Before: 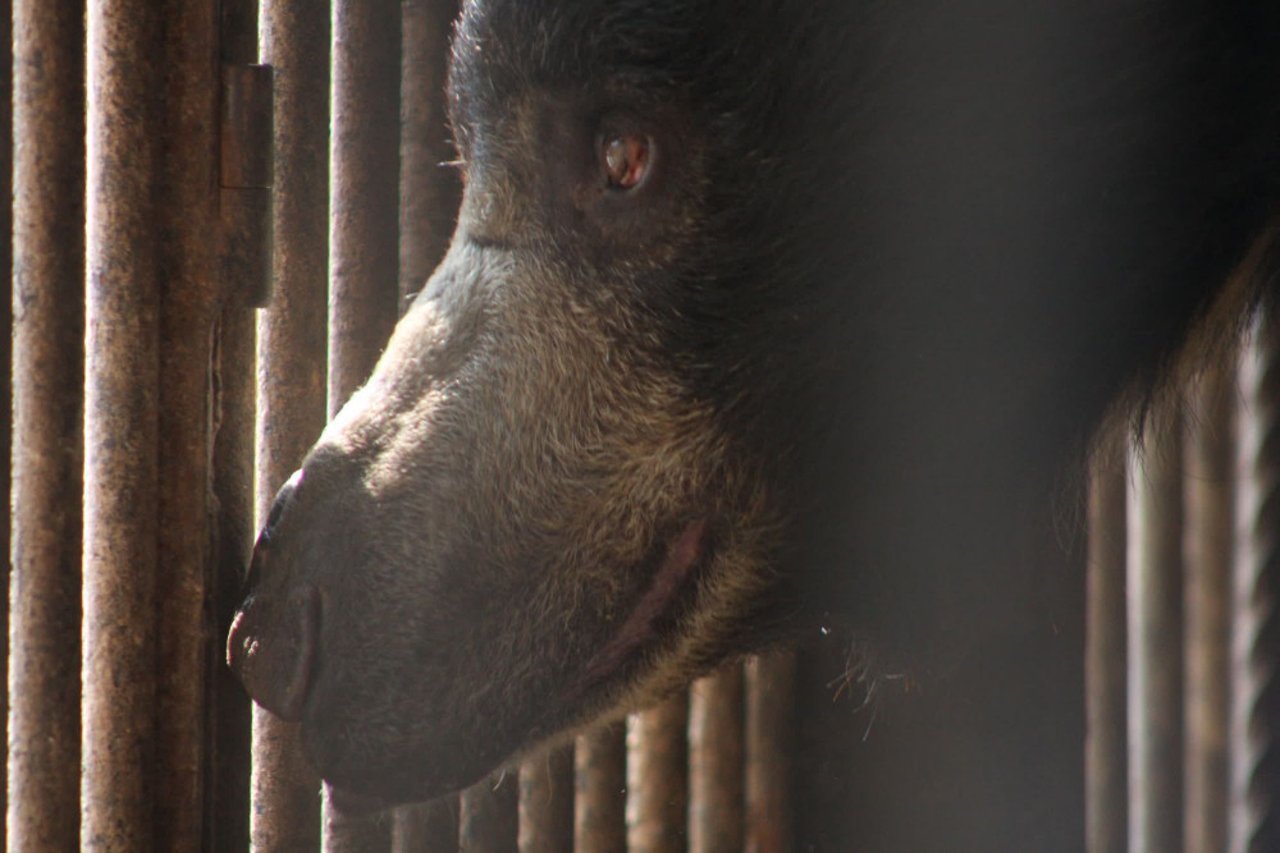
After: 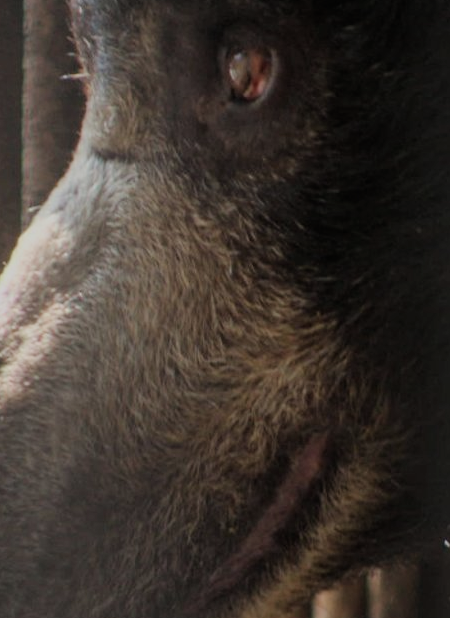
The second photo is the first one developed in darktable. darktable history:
crop and rotate: left 29.476%, top 10.214%, right 35.32%, bottom 17.333%
filmic rgb: black relative exposure -6.98 EV, white relative exposure 5.63 EV, hardness 2.86
